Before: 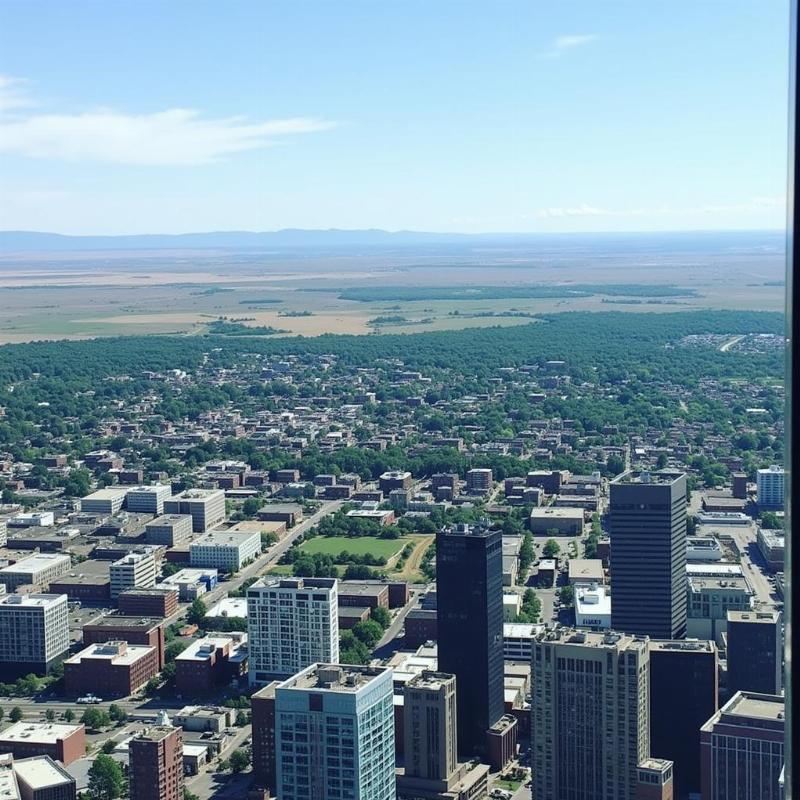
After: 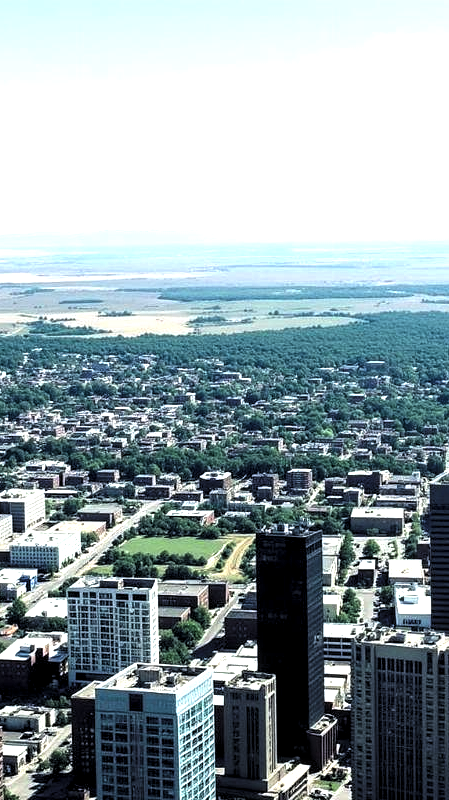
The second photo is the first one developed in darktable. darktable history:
color calibration: illuminant same as pipeline (D50), adaptation XYZ, x 0.346, y 0.358, temperature 5014.85 K, saturation algorithm version 1 (2020)
local contrast: highlights 83%, shadows 82%
levels: levels [0.129, 0.519, 0.867]
exposure: black level correction 0, exposure 0.5 EV, compensate exposure bias true, compensate highlight preservation false
crop and rotate: left 22.624%, right 21.205%
